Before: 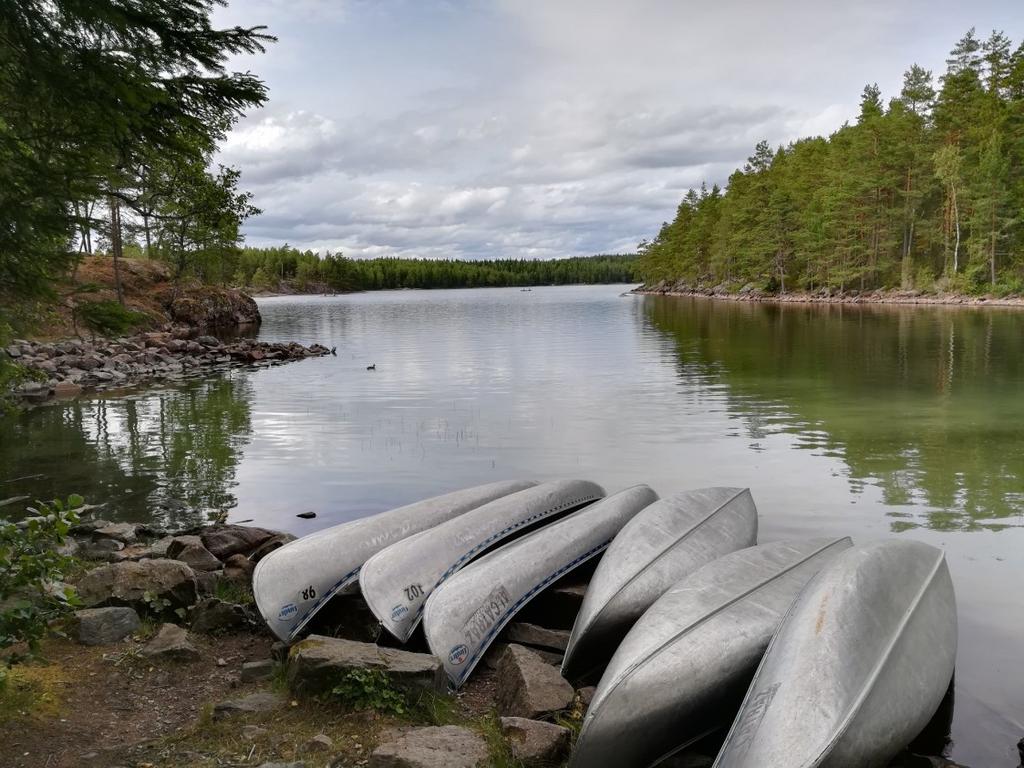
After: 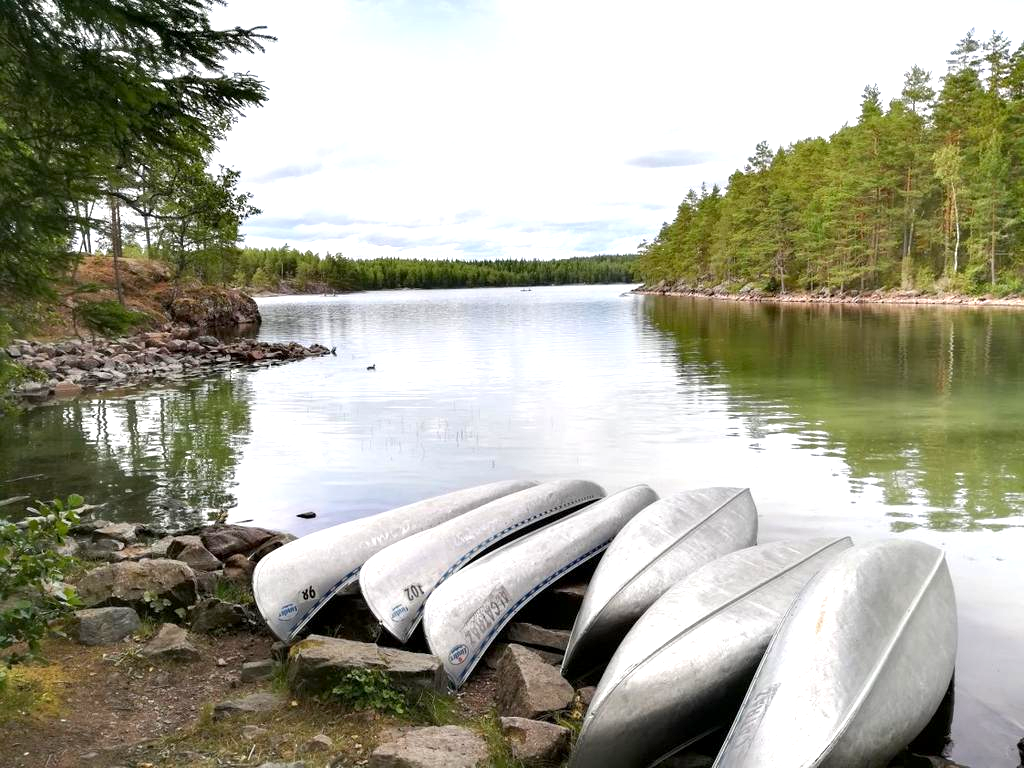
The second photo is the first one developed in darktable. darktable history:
exposure: black level correction 0.001, exposure 1.118 EV, compensate exposure bias true, compensate highlight preservation false
